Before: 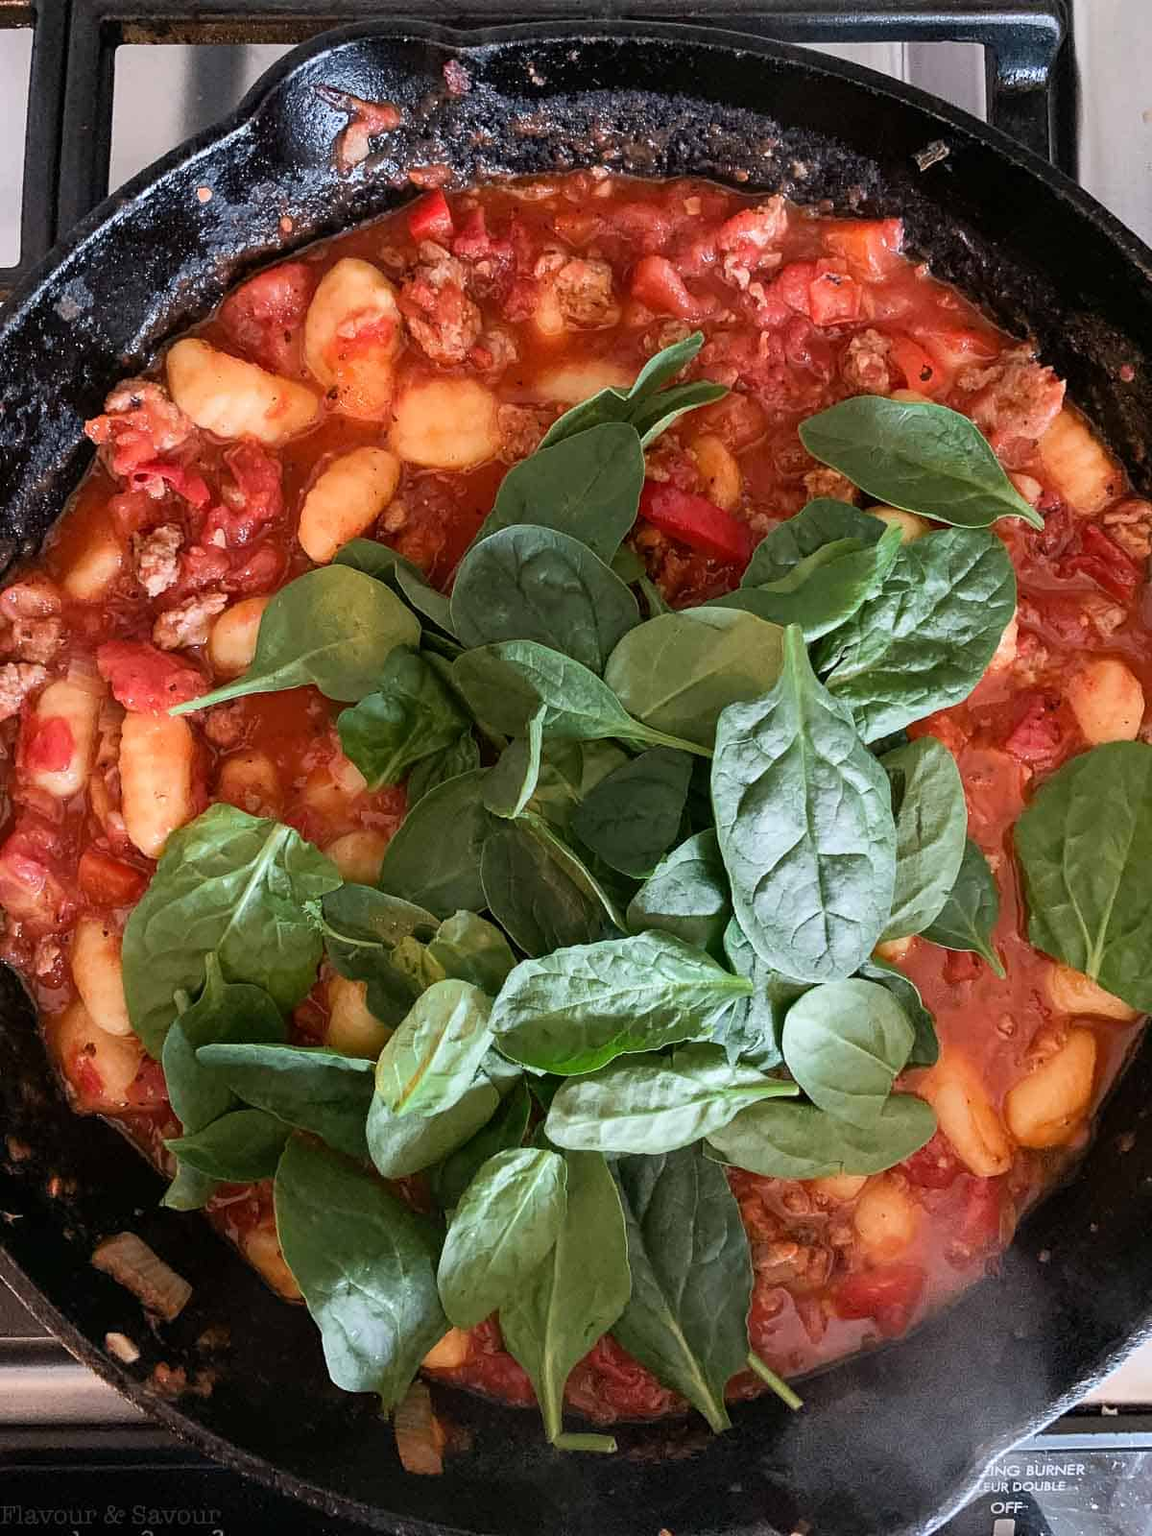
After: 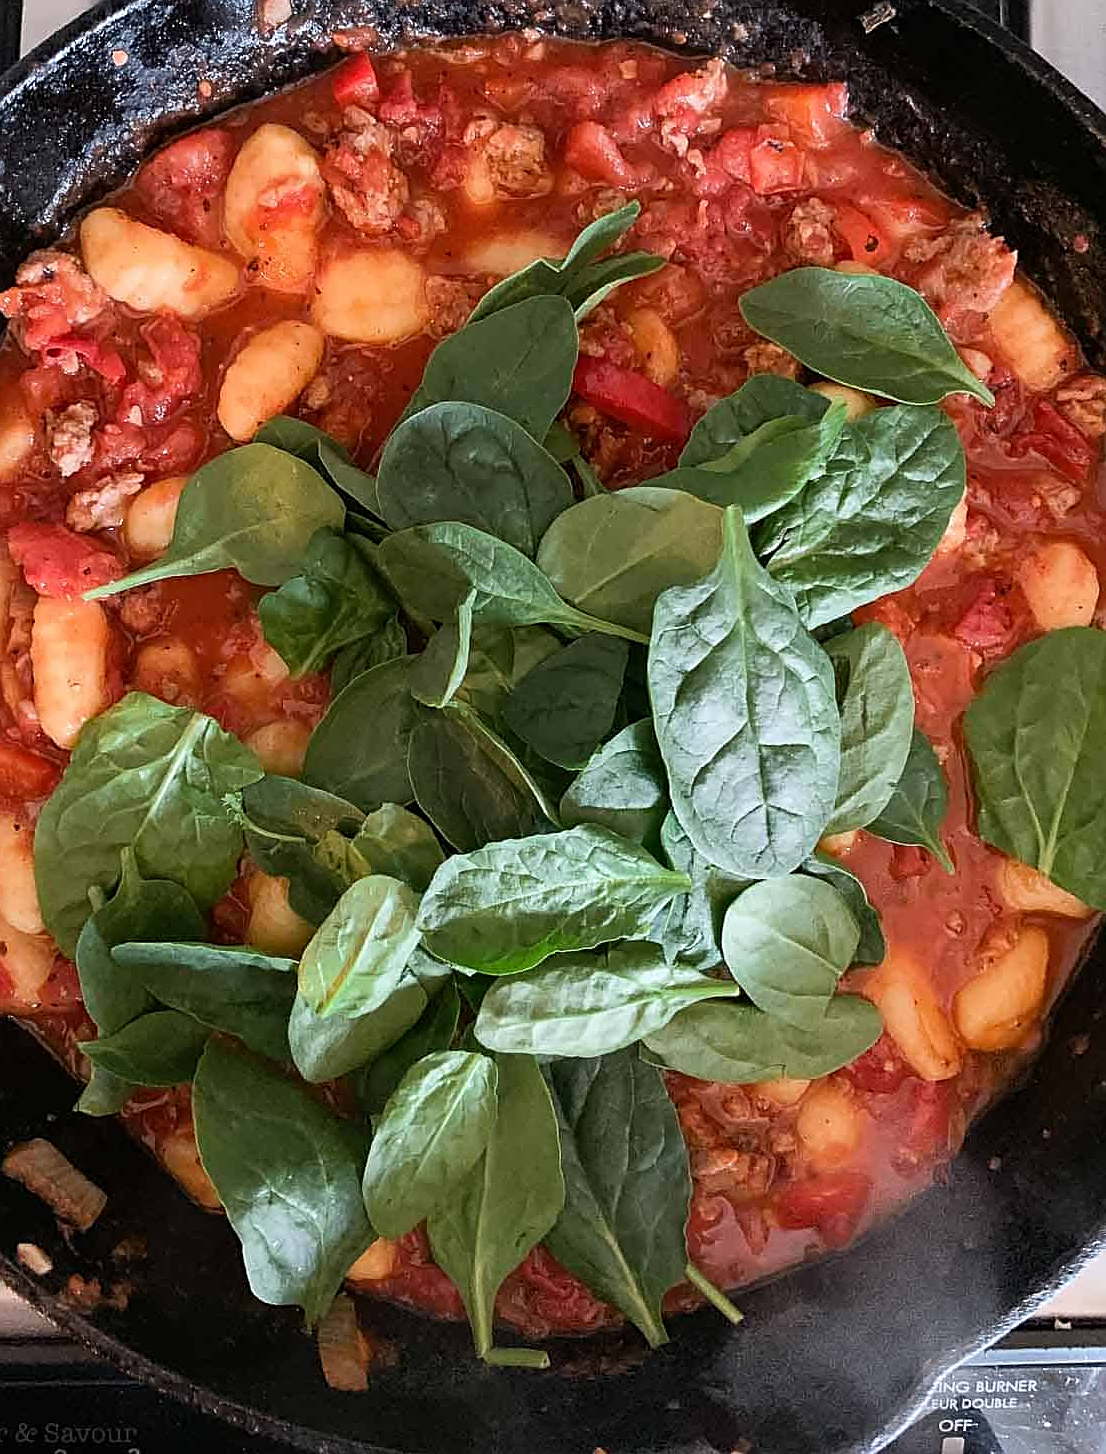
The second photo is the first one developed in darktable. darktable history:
crop and rotate: left 7.782%, top 9.106%
sharpen: on, module defaults
